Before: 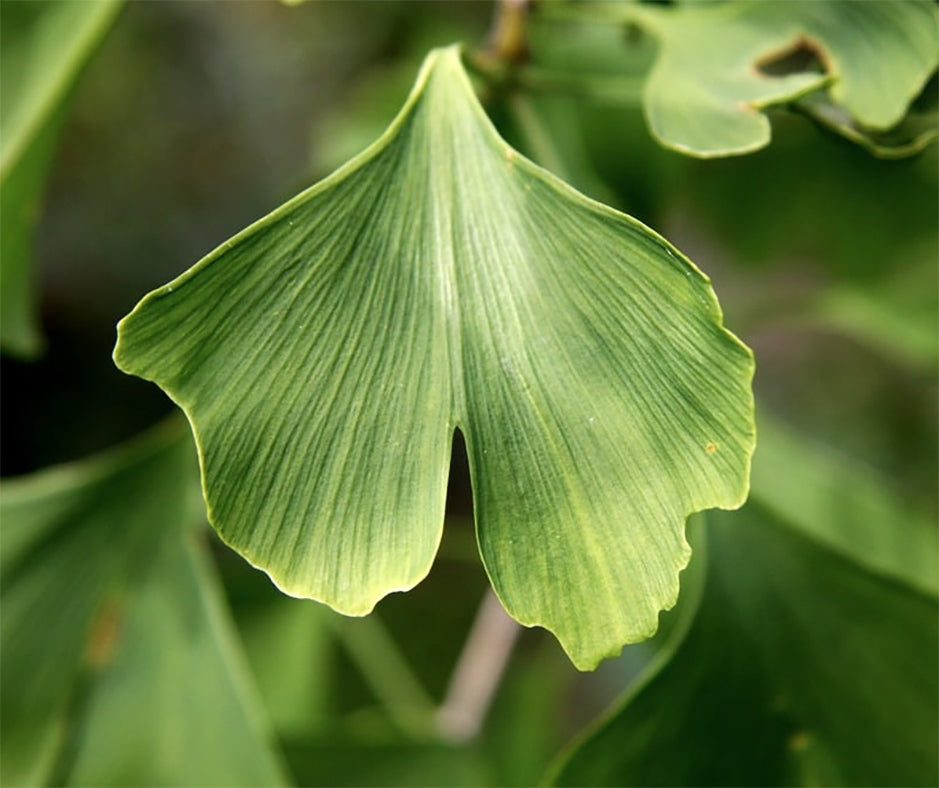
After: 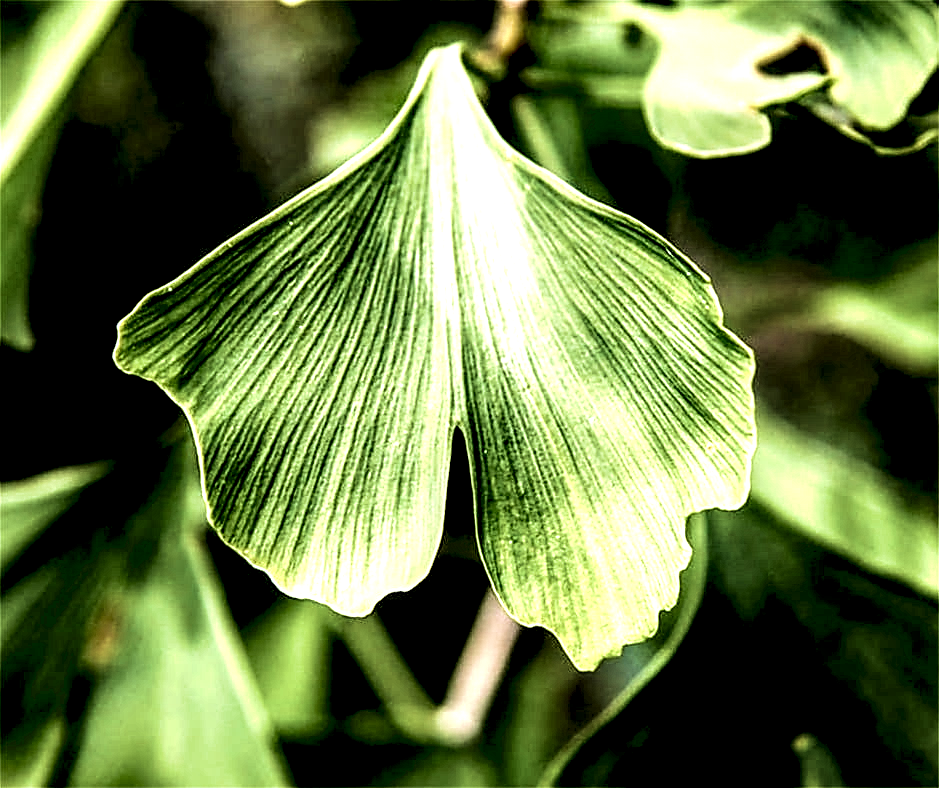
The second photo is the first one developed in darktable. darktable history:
sharpen: on, module defaults
local contrast: highlights 117%, shadows 42%, detail 293%
exposure: black level correction 0.01, exposure 0.016 EV, compensate highlight preservation false
filmic rgb: black relative exposure -5.08 EV, white relative exposure 4 EV, hardness 2.89, contrast 1.404, highlights saturation mix -31.04%
velvia: strength 44.52%
